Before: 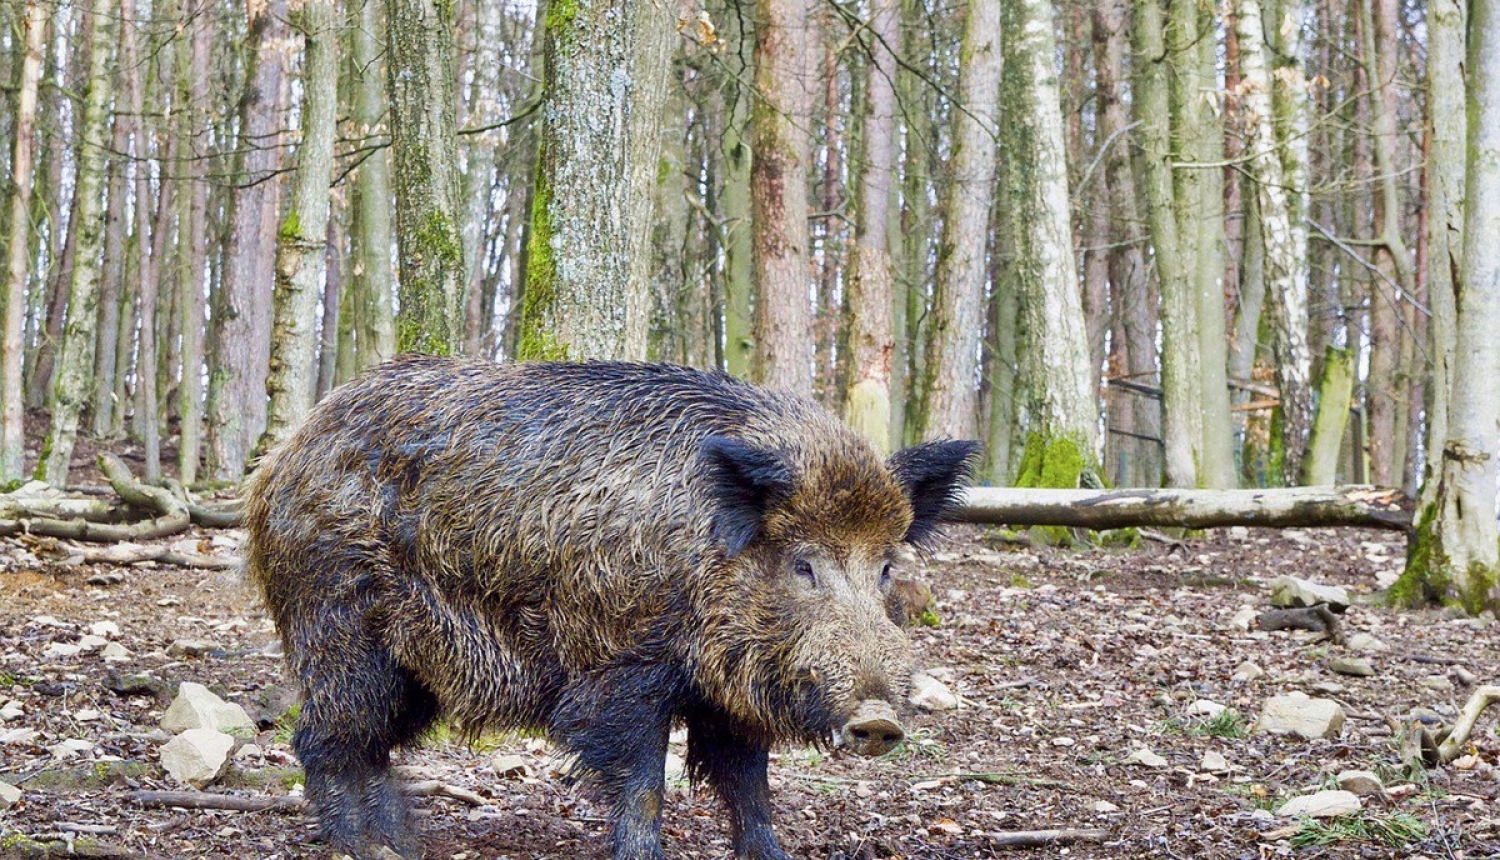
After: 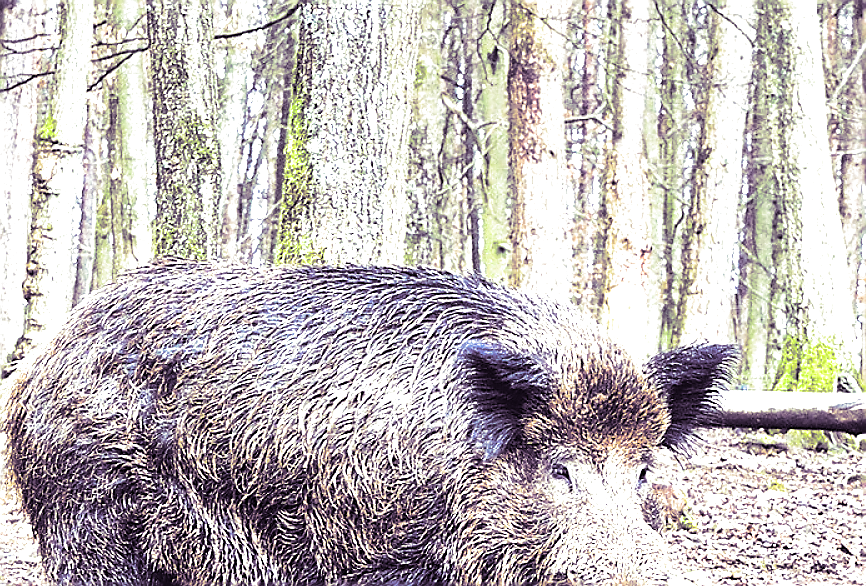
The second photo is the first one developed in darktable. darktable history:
exposure: black level correction 0, exposure 1.1 EV, compensate exposure bias true, compensate highlight preservation false
white balance: red 0.988, blue 1.017
crop: left 16.202%, top 11.208%, right 26.045%, bottom 20.557%
graduated density: rotation -0.352°, offset 57.64
tone equalizer: -8 EV -0.75 EV, -7 EV -0.7 EV, -6 EV -0.6 EV, -5 EV -0.4 EV, -3 EV 0.4 EV, -2 EV 0.6 EV, -1 EV 0.7 EV, +0 EV 0.75 EV, edges refinement/feathering 500, mask exposure compensation -1.57 EV, preserve details no
split-toning: shadows › hue 266.4°, shadows › saturation 0.4, highlights › hue 61.2°, highlights › saturation 0.3, compress 0%
sharpen: radius 1.4, amount 1.25, threshold 0.7
contrast equalizer: y [[0.439, 0.44, 0.442, 0.457, 0.493, 0.498], [0.5 ×6], [0.5 ×6], [0 ×6], [0 ×6]], mix 0.59
